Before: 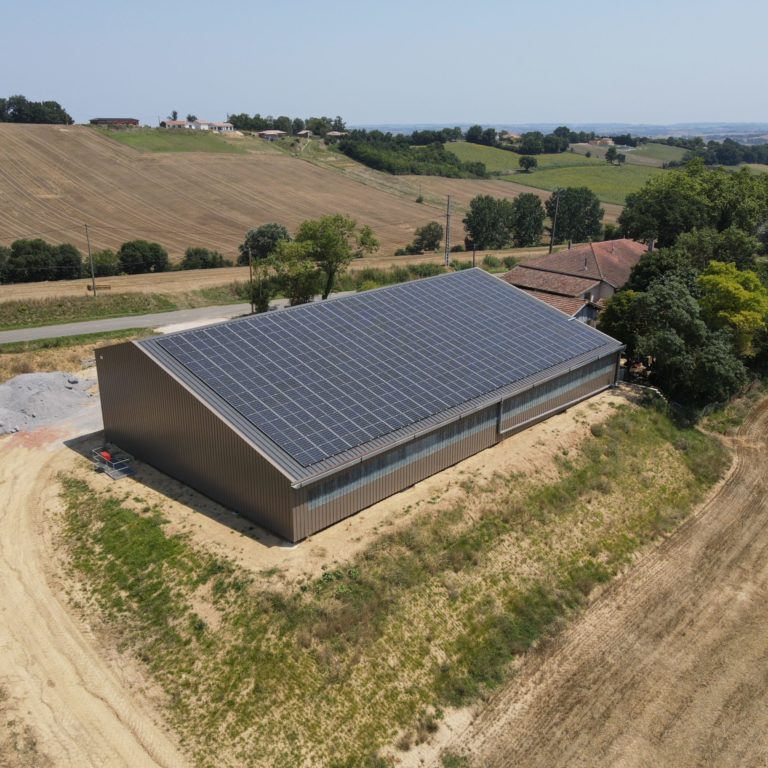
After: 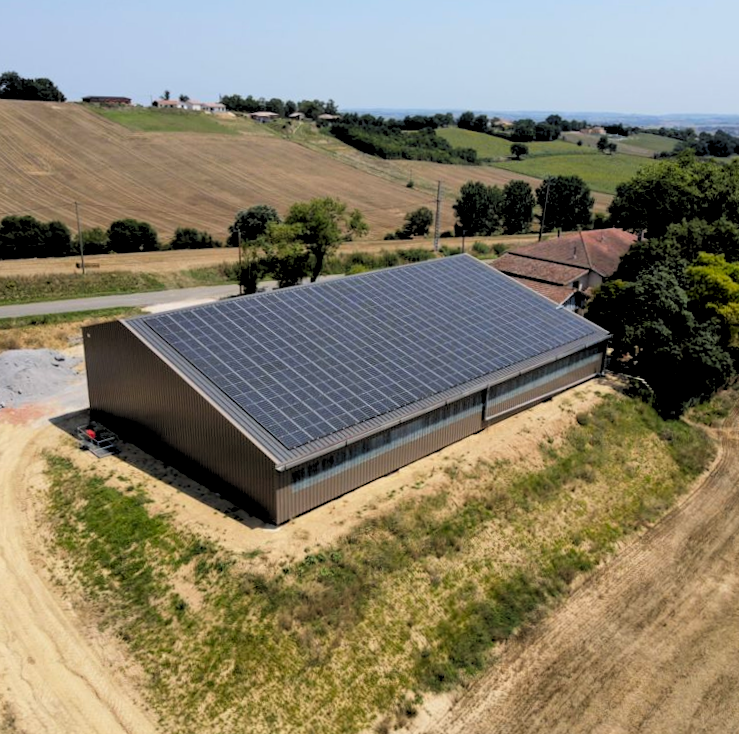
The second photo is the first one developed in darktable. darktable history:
rotate and perspective: rotation -0.45°, automatic cropping original format, crop left 0.008, crop right 0.992, crop top 0.012, crop bottom 0.988
rgb levels: levels [[0.029, 0.461, 0.922], [0, 0.5, 1], [0, 0.5, 1]]
crop and rotate: angle -1.69°
contrast brightness saturation: contrast 0.08, saturation 0.2
